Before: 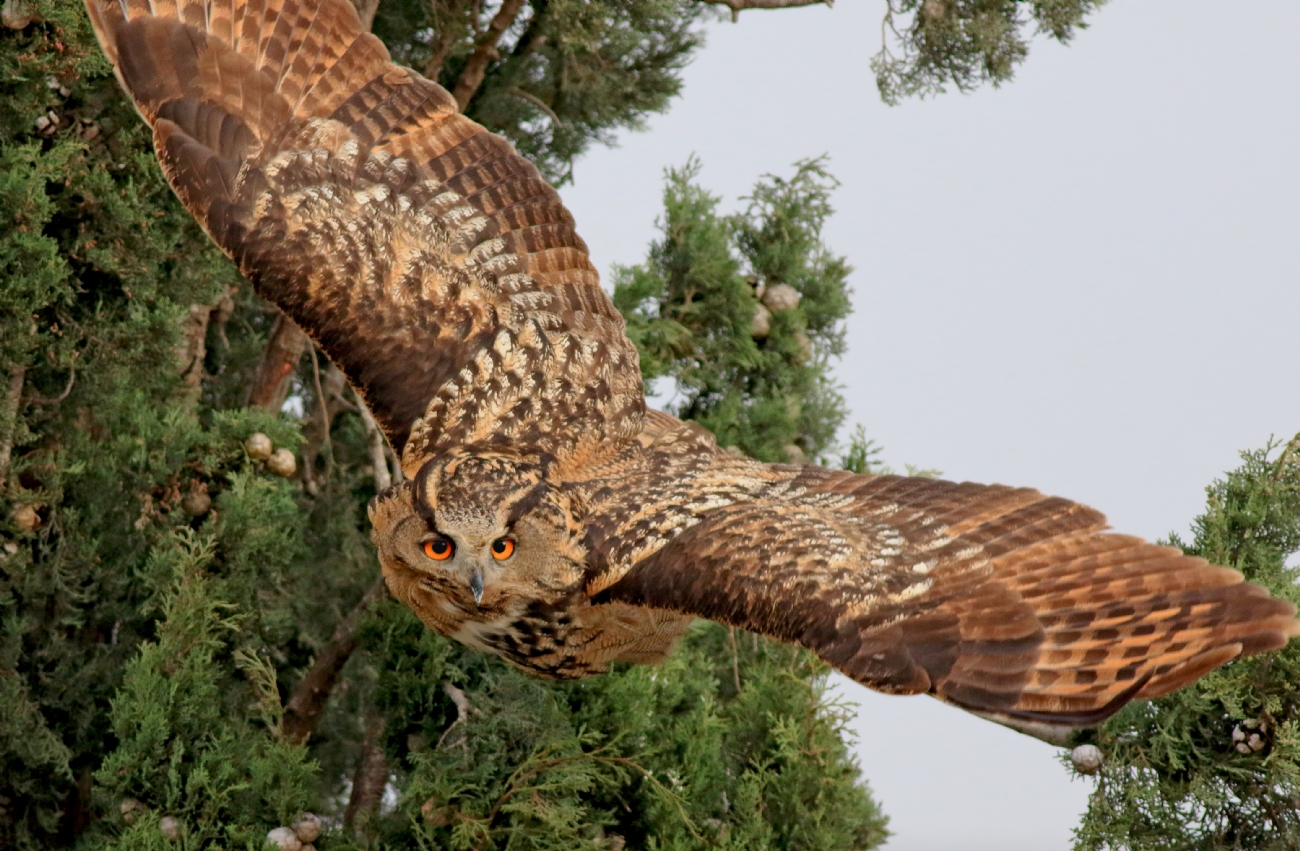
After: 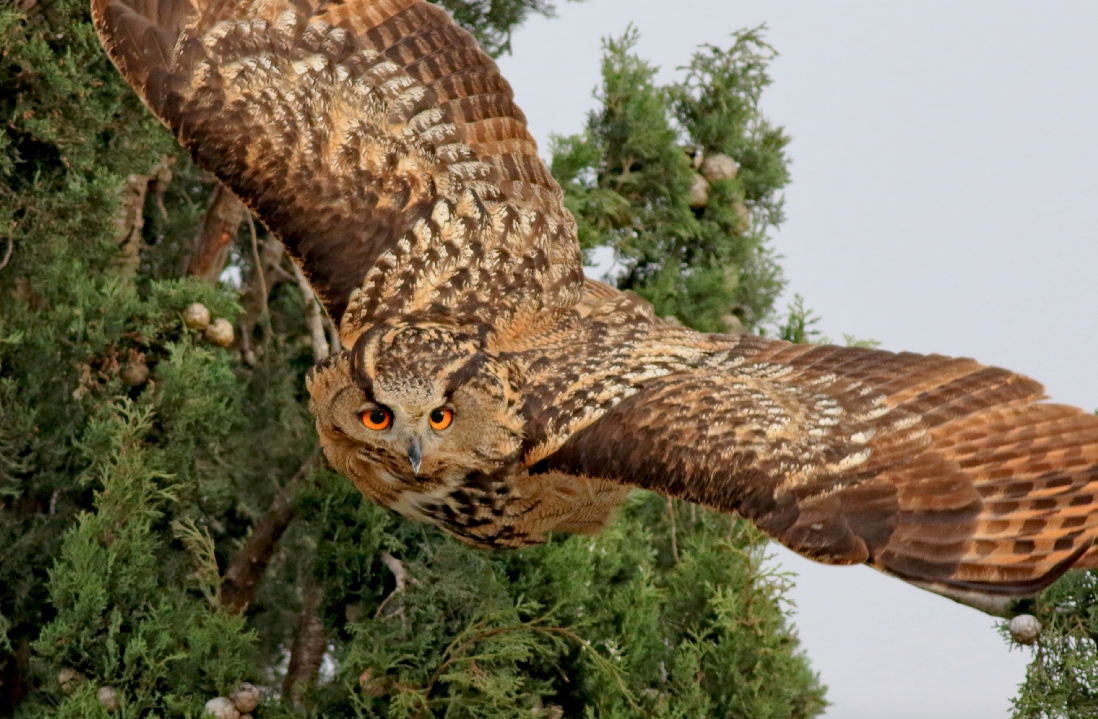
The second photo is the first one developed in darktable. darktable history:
haze removal: compatibility mode true, adaptive false
base curve: curves: ch0 [(0, 0) (0.283, 0.295) (1, 1)], preserve colors none
crop and rotate: left 4.842%, top 15.51%, right 10.668%
